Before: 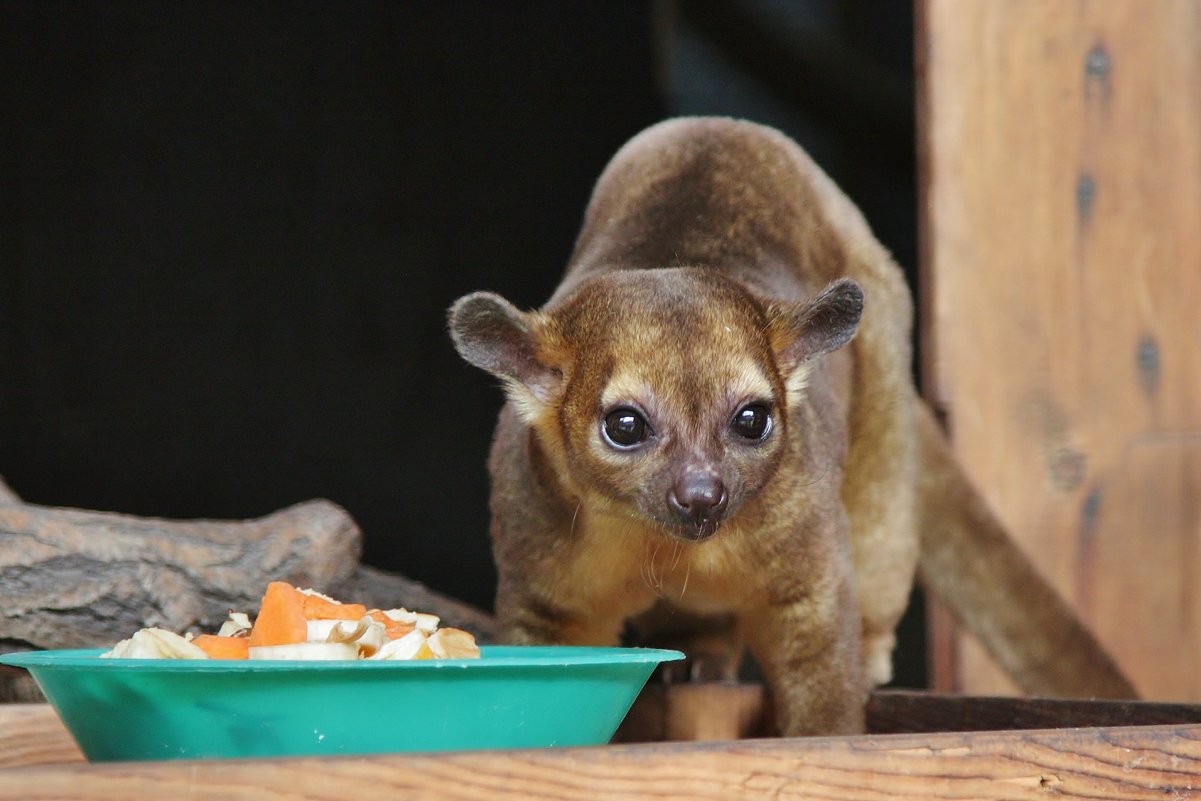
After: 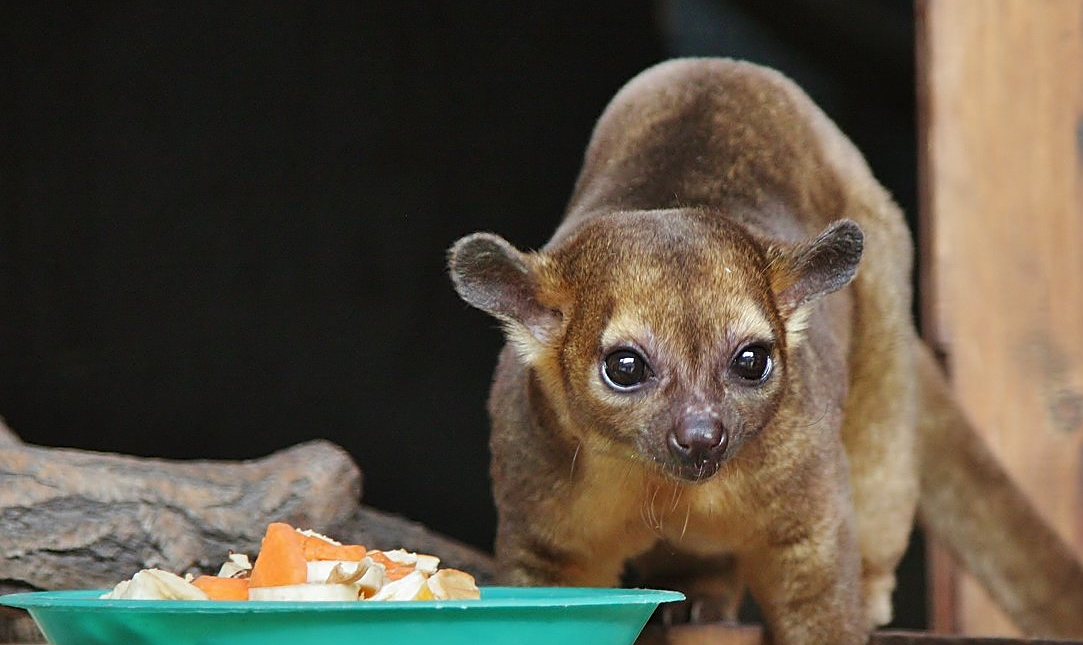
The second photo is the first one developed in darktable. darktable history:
crop: top 7.422%, right 9.78%, bottom 12.017%
sharpen: on, module defaults
